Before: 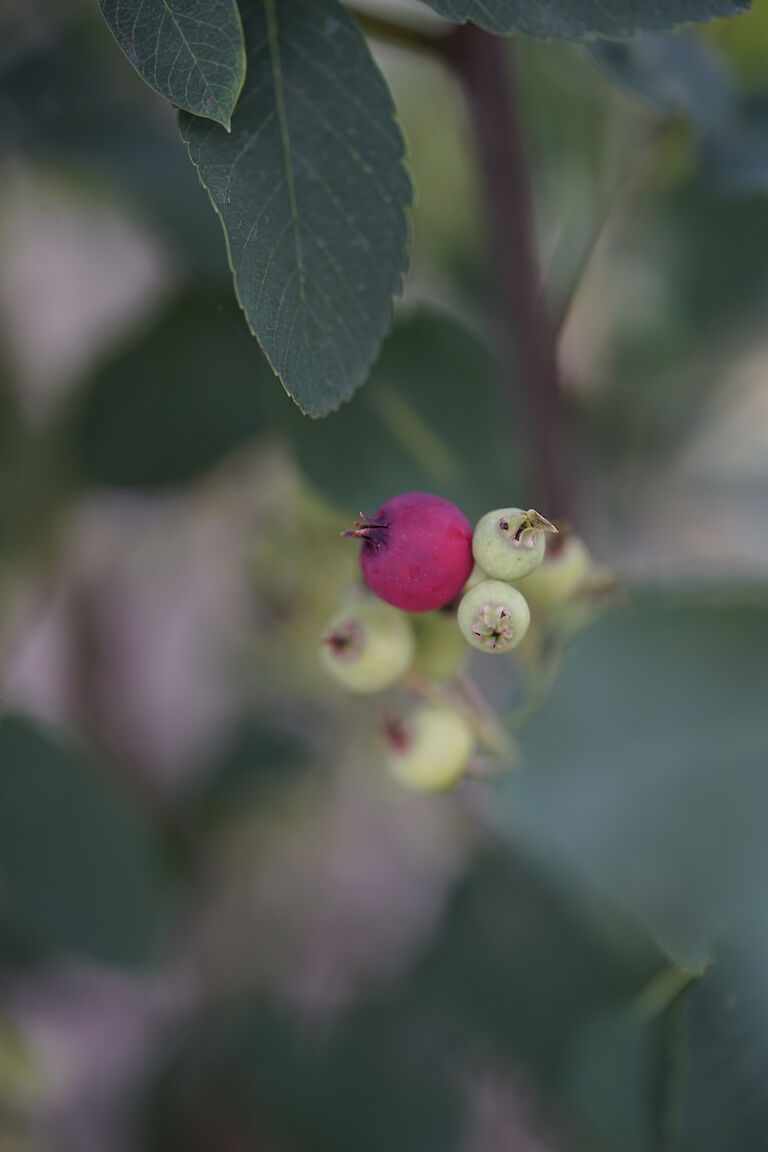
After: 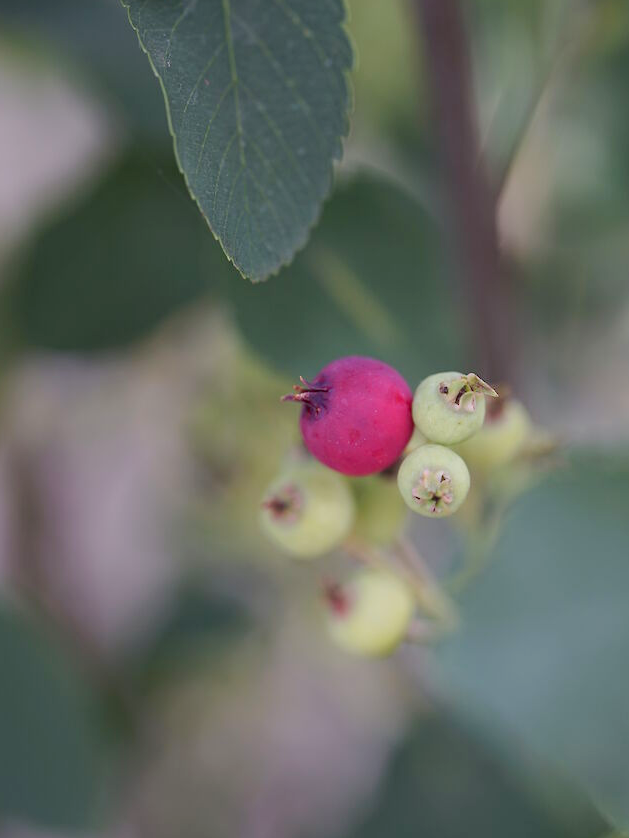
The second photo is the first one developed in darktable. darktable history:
tone curve: curves: ch0 [(0, 0.047) (0.199, 0.263) (0.47, 0.555) (0.805, 0.839) (1, 0.962)], color space Lab, linked channels, preserve colors none
crop: left 7.856%, top 11.836%, right 10.12%, bottom 15.387%
